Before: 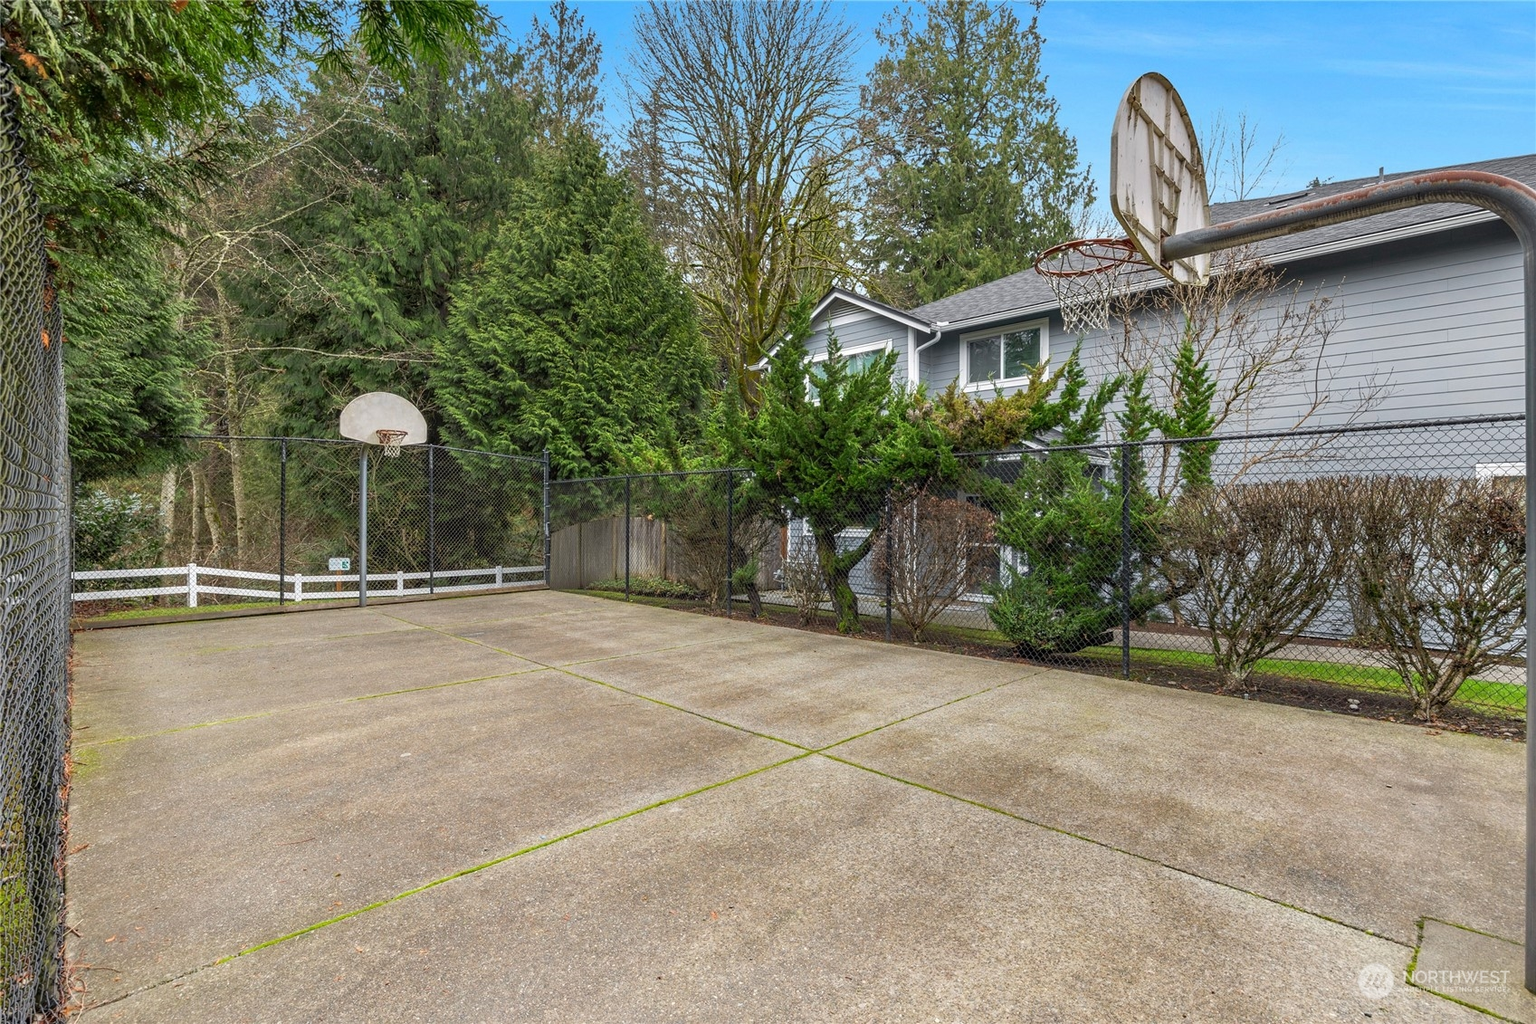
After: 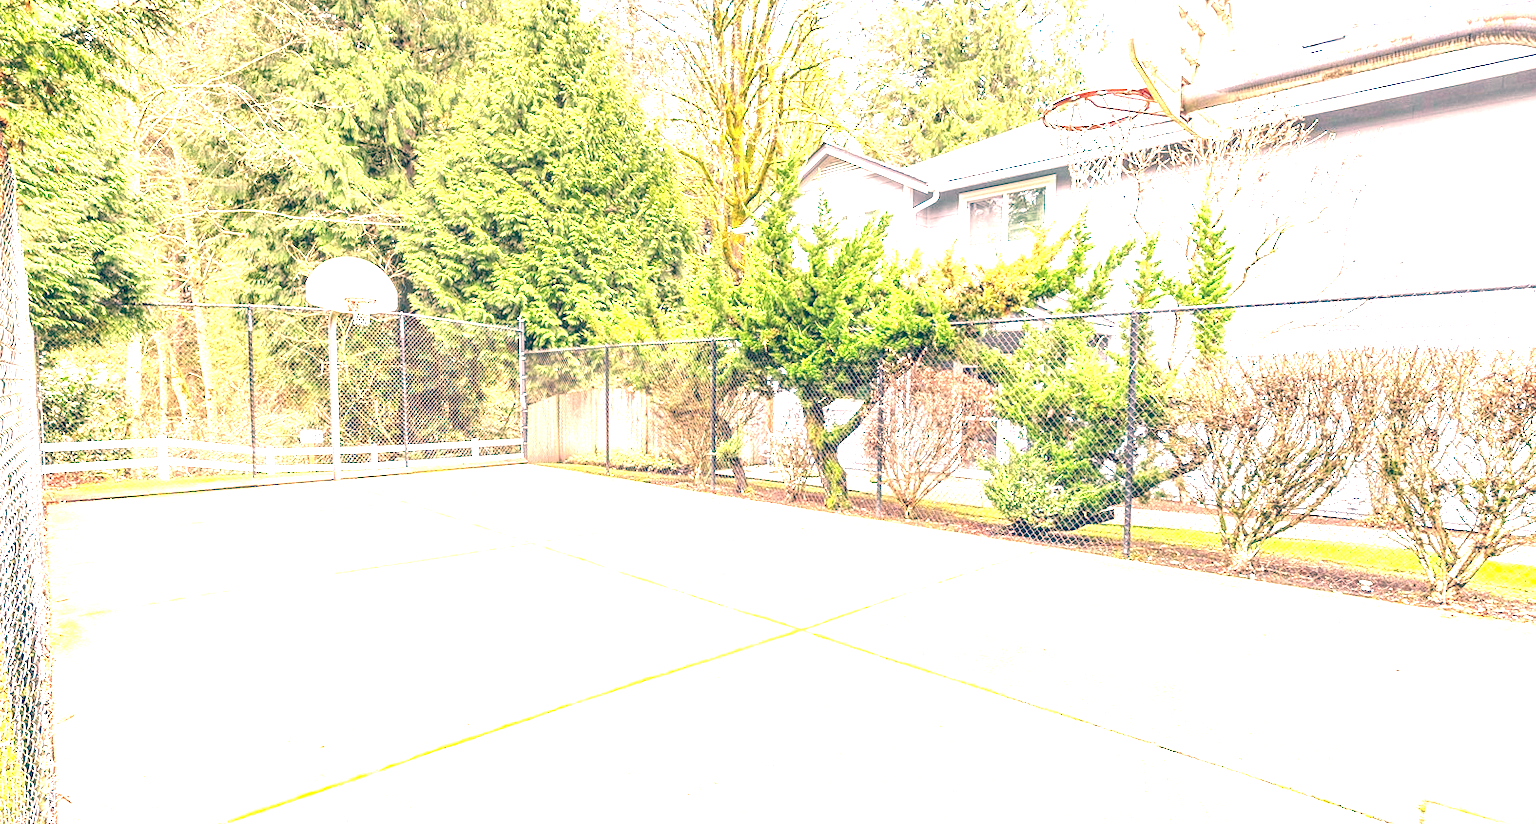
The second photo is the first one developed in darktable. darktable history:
crop and rotate: top 15.774%, bottom 5.506%
color correction: highlights a* 12.23, highlights b* 5.41
tone equalizer: on, module defaults
exposure: black level correction 0.001, exposure 1.129 EV, compensate exposure bias true, compensate highlight preservation false
color balance: lift [1.006, 0.985, 1.002, 1.015], gamma [1, 0.953, 1.008, 1.047], gain [1.076, 1.13, 1.004, 0.87]
rotate and perspective: rotation 0.074°, lens shift (vertical) 0.096, lens shift (horizontal) -0.041, crop left 0.043, crop right 0.952, crop top 0.024, crop bottom 0.979
local contrast: on, module defaults
